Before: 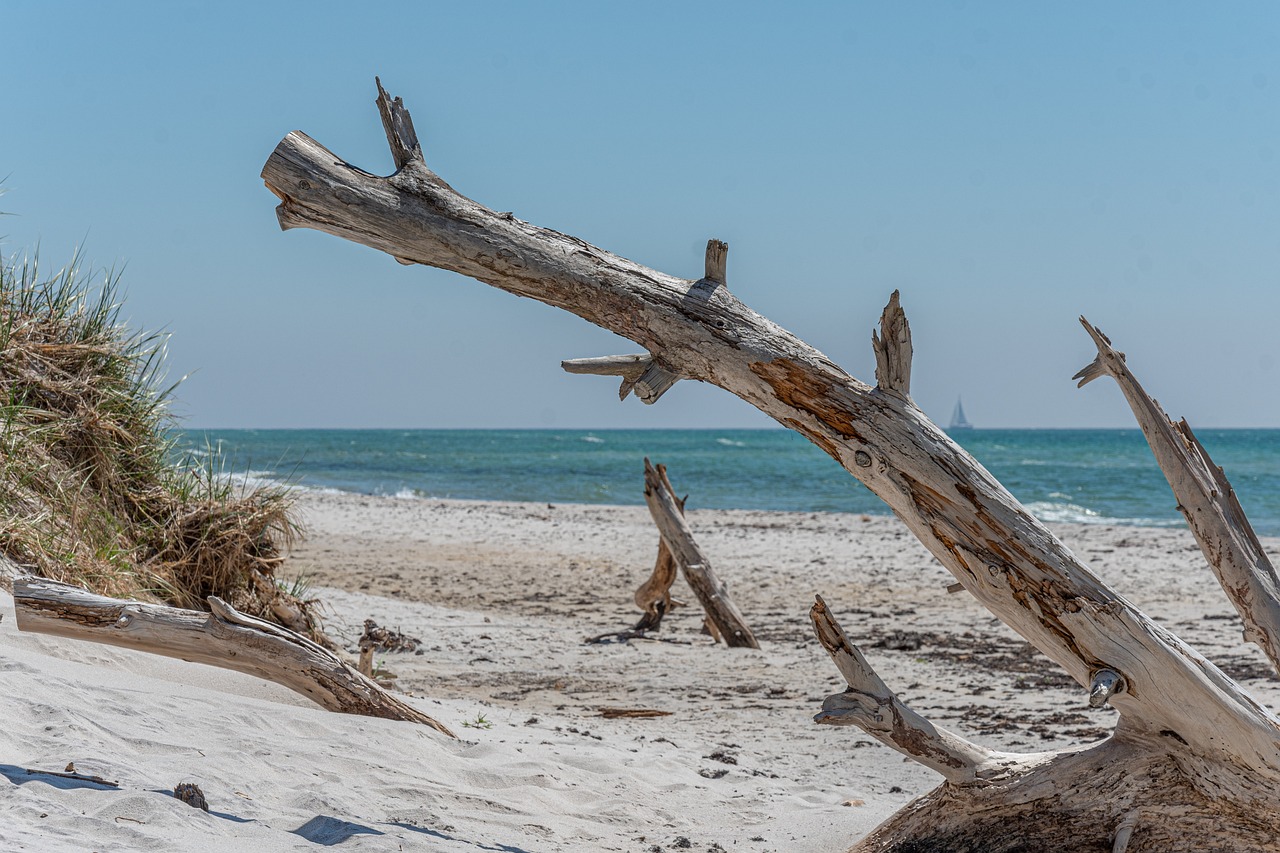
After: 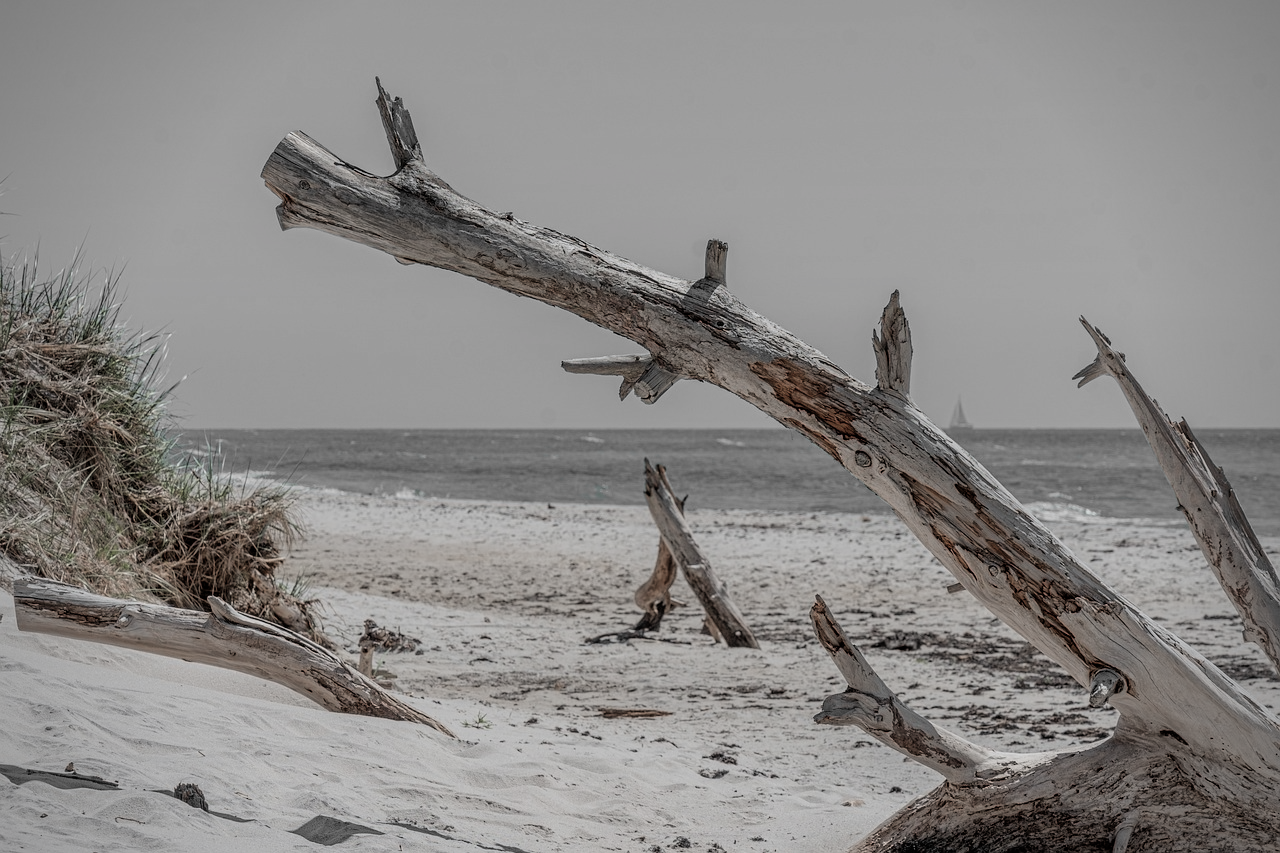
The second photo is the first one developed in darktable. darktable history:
color equalizer: saturation › red 0.775, saturation › orange 0.728, saturation › yellow 0.751, saturation › green 0.763, saturation › cyan 0.532, saturation › blue 0.382, saturation › lavender 0.312, saturation › magenta 0.382, brightness › yellow 0.994
filmic rgb: hardness 4.17, contrast 0.921
vignetting: on, module defaults
